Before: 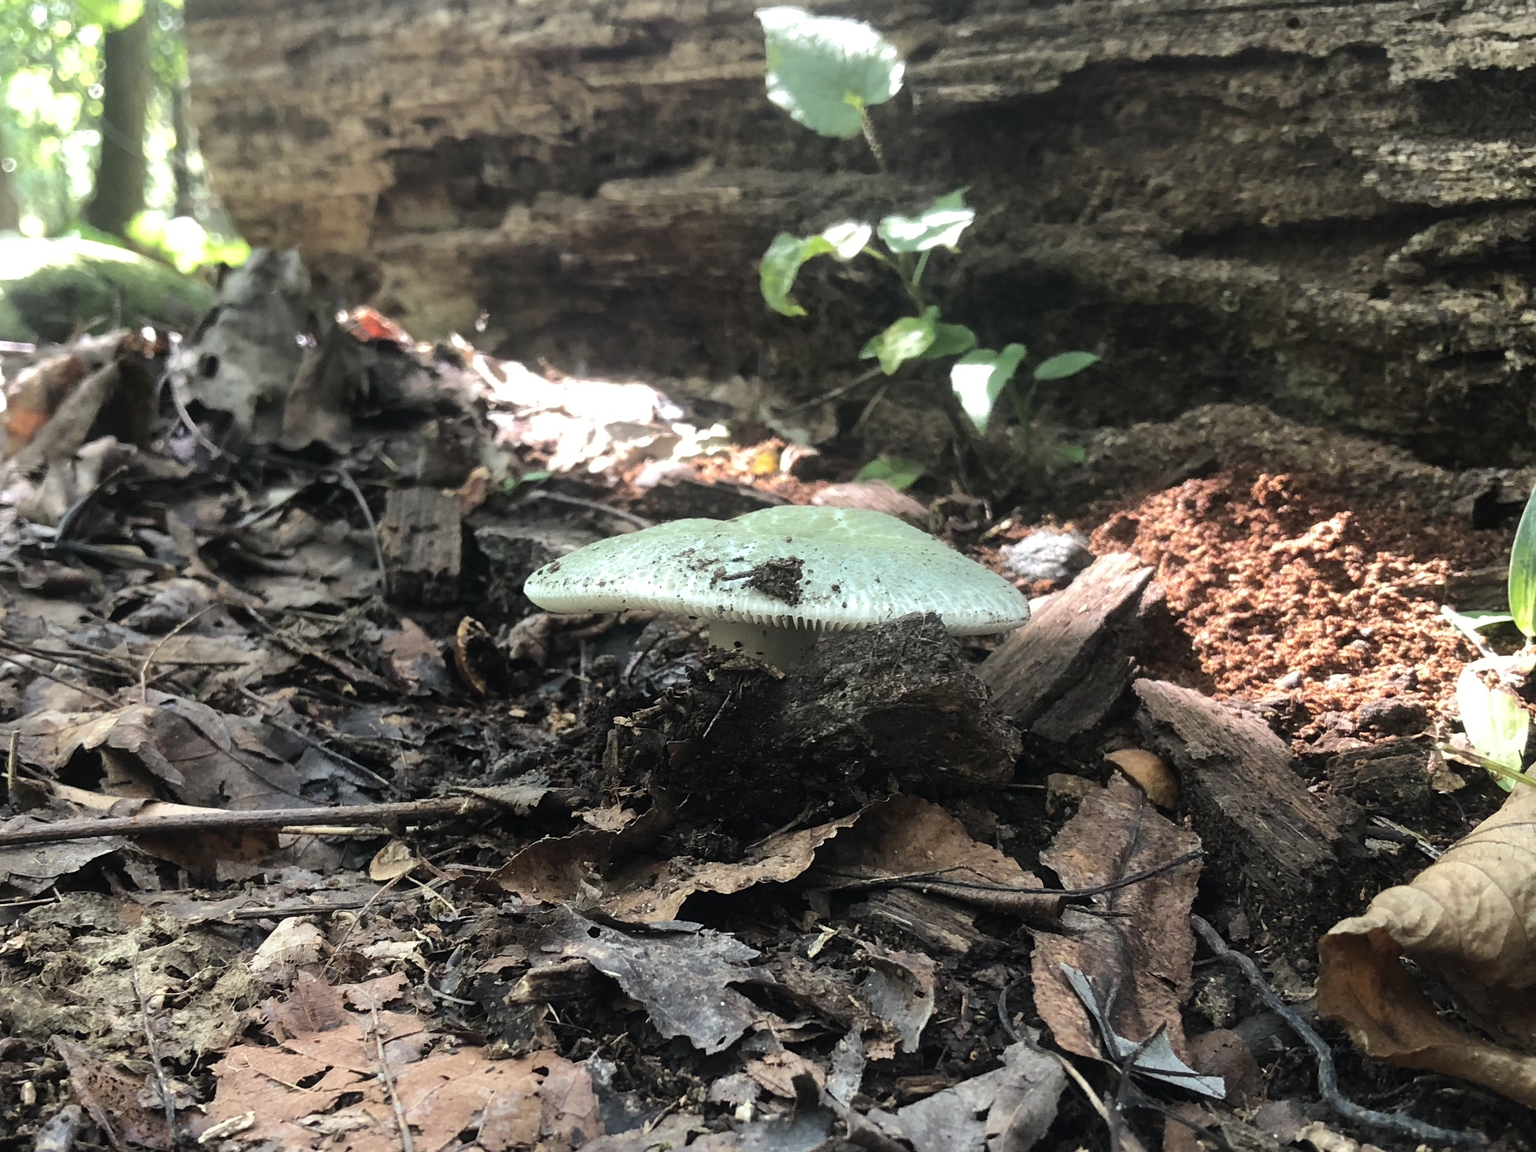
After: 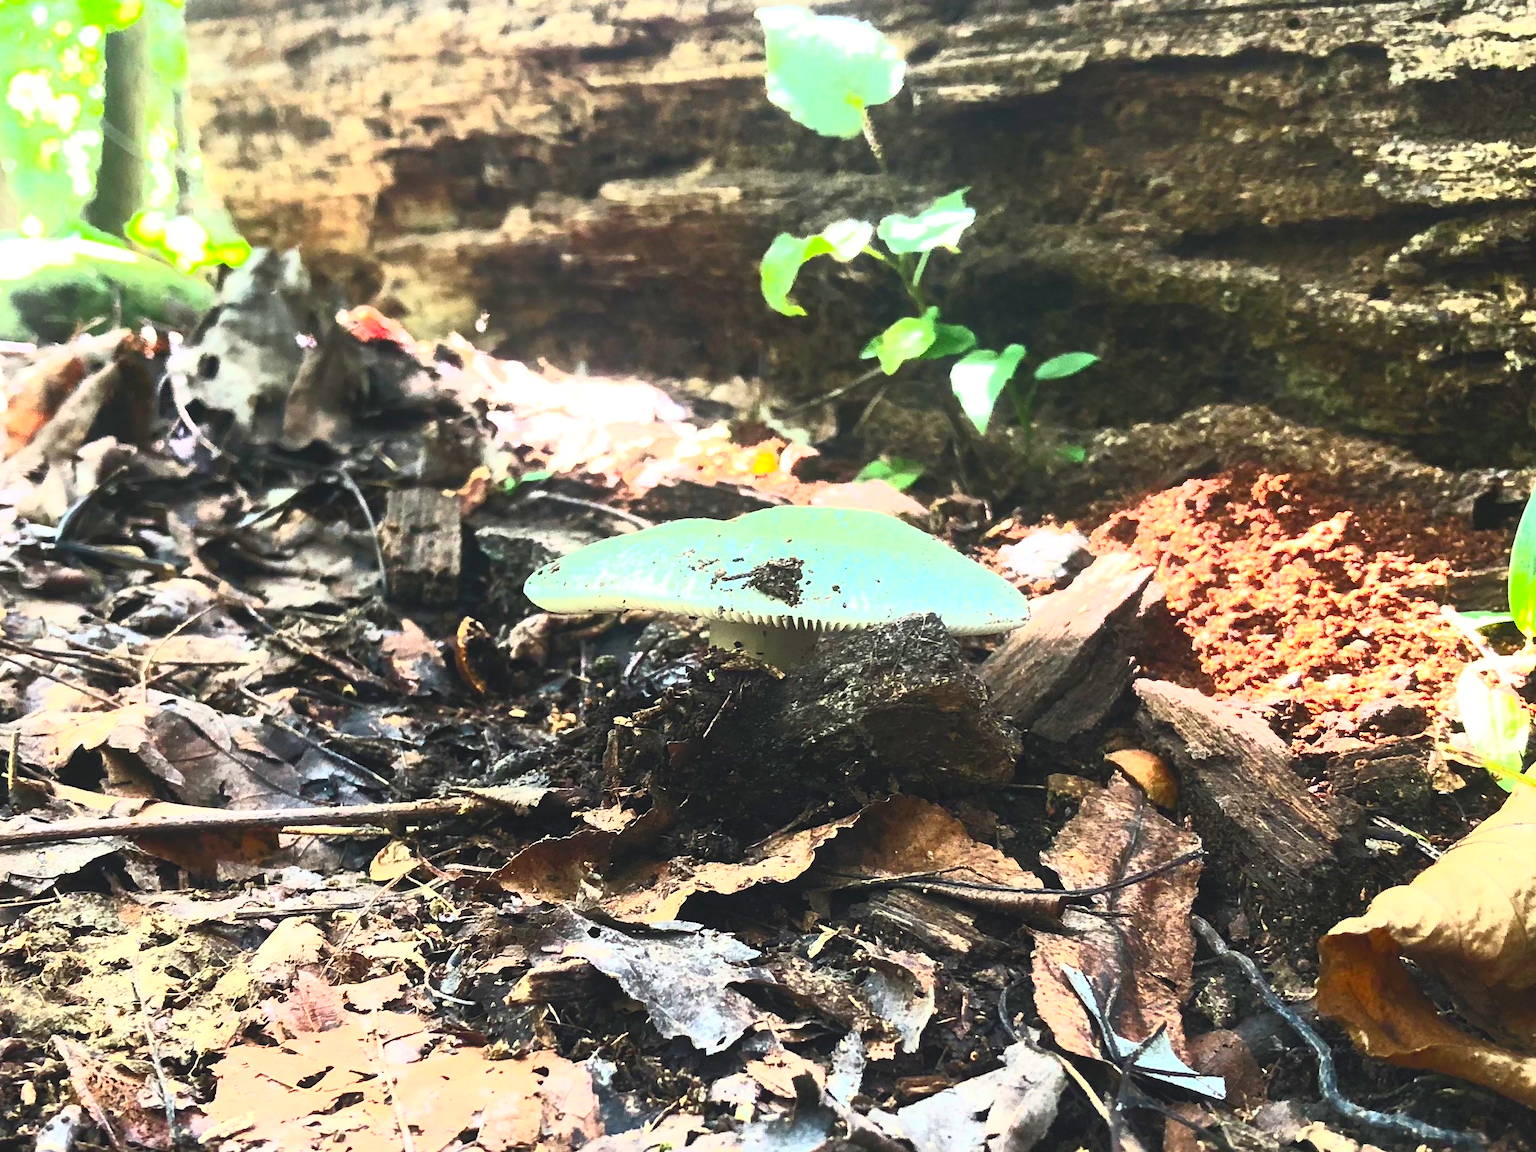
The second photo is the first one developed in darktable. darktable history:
contrast brightness saturation: contrast 0.984, brightness 0.992, saturation 0.986
